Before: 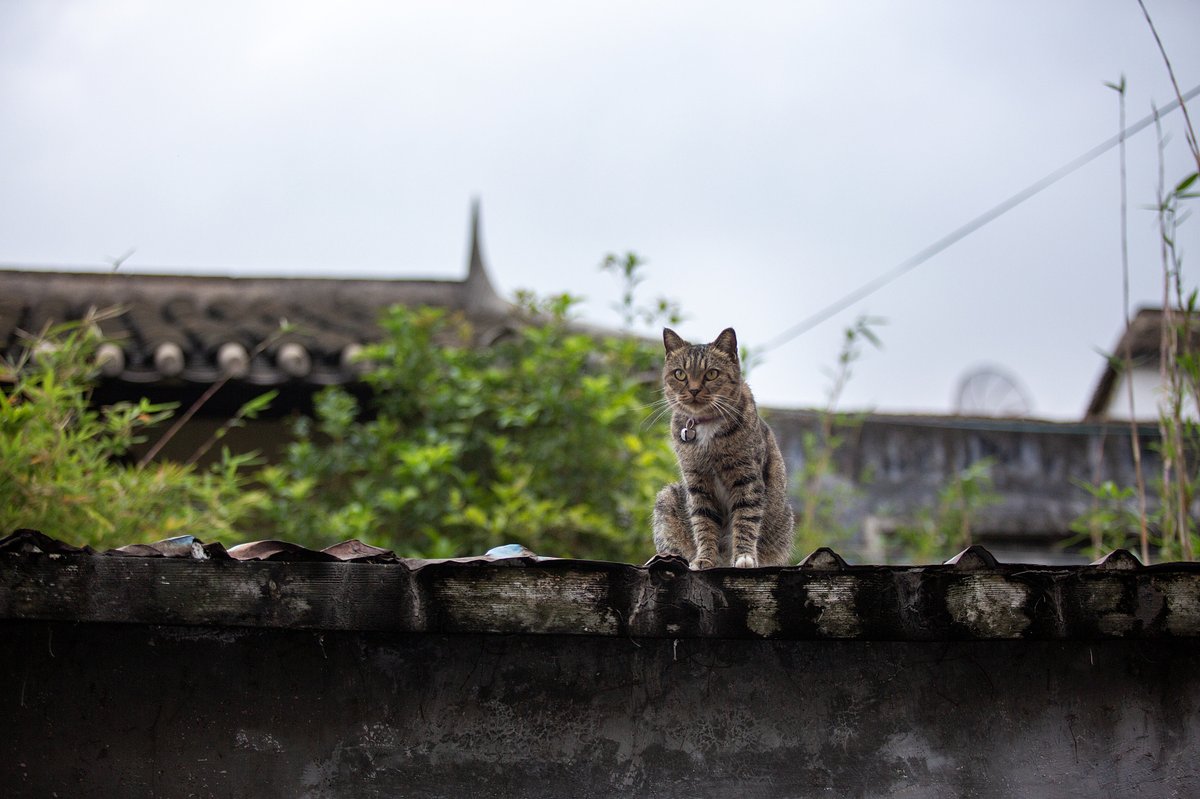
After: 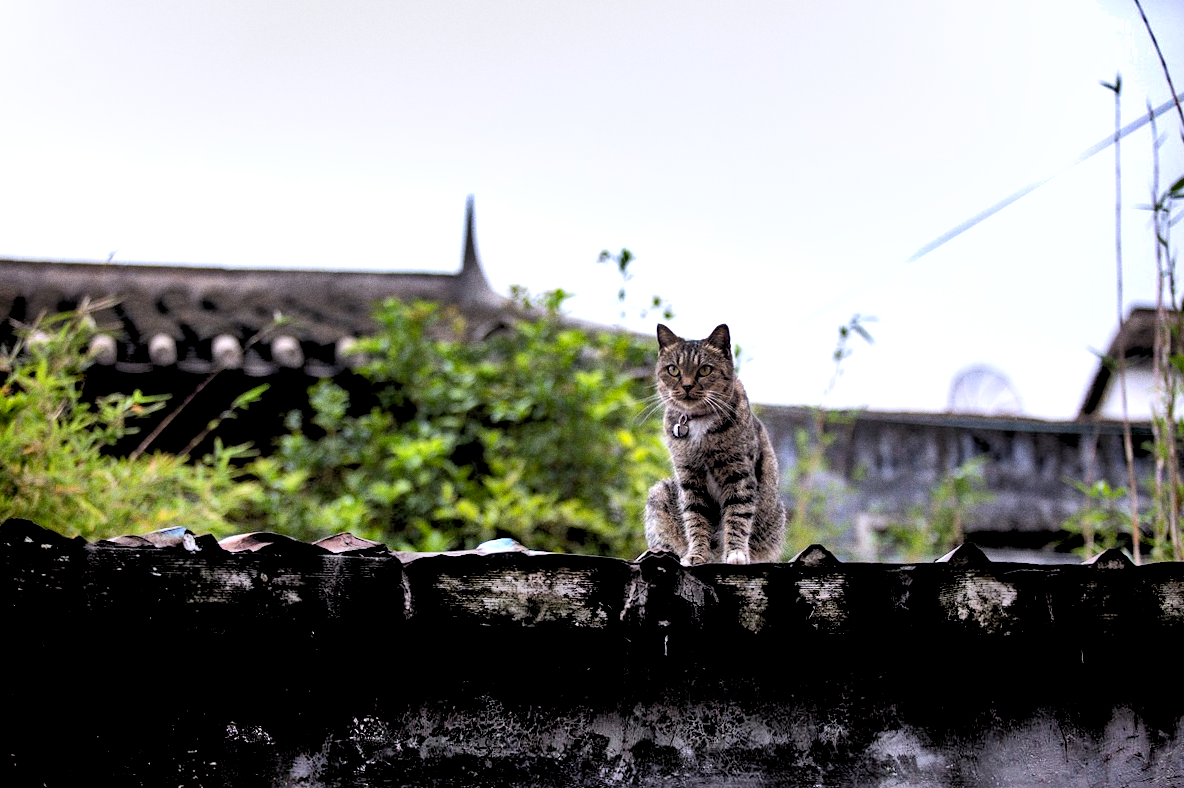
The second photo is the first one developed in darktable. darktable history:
white balance: red 1.004, blue 1.096
grain: on, module defaults
rgb levels: levels [[0.013, 0.434, 0.89], [0, 0.5, 1], [0, 0.5, 1]]
crop and rotate: angle -0.5°
shadows and highlights: white point adjustment 1, soften with gaussian
exposure: black level correction 0.009, exposure 0.119 EV, compensate highlight preservation false
tone equalizer: -8 EV -0.417 EV, -7 EV -0.389 EV, -6 EV -0.333 EV, -5 EV -0.222 EV, -3 EV 0.222 EV, -2 EV 0.333 EV, -1 EV 0.389 EV, +0 EV 0.417 EV, edges refinement/feathering 500, mask exposure compensation -1.57 EV, preserve details no
